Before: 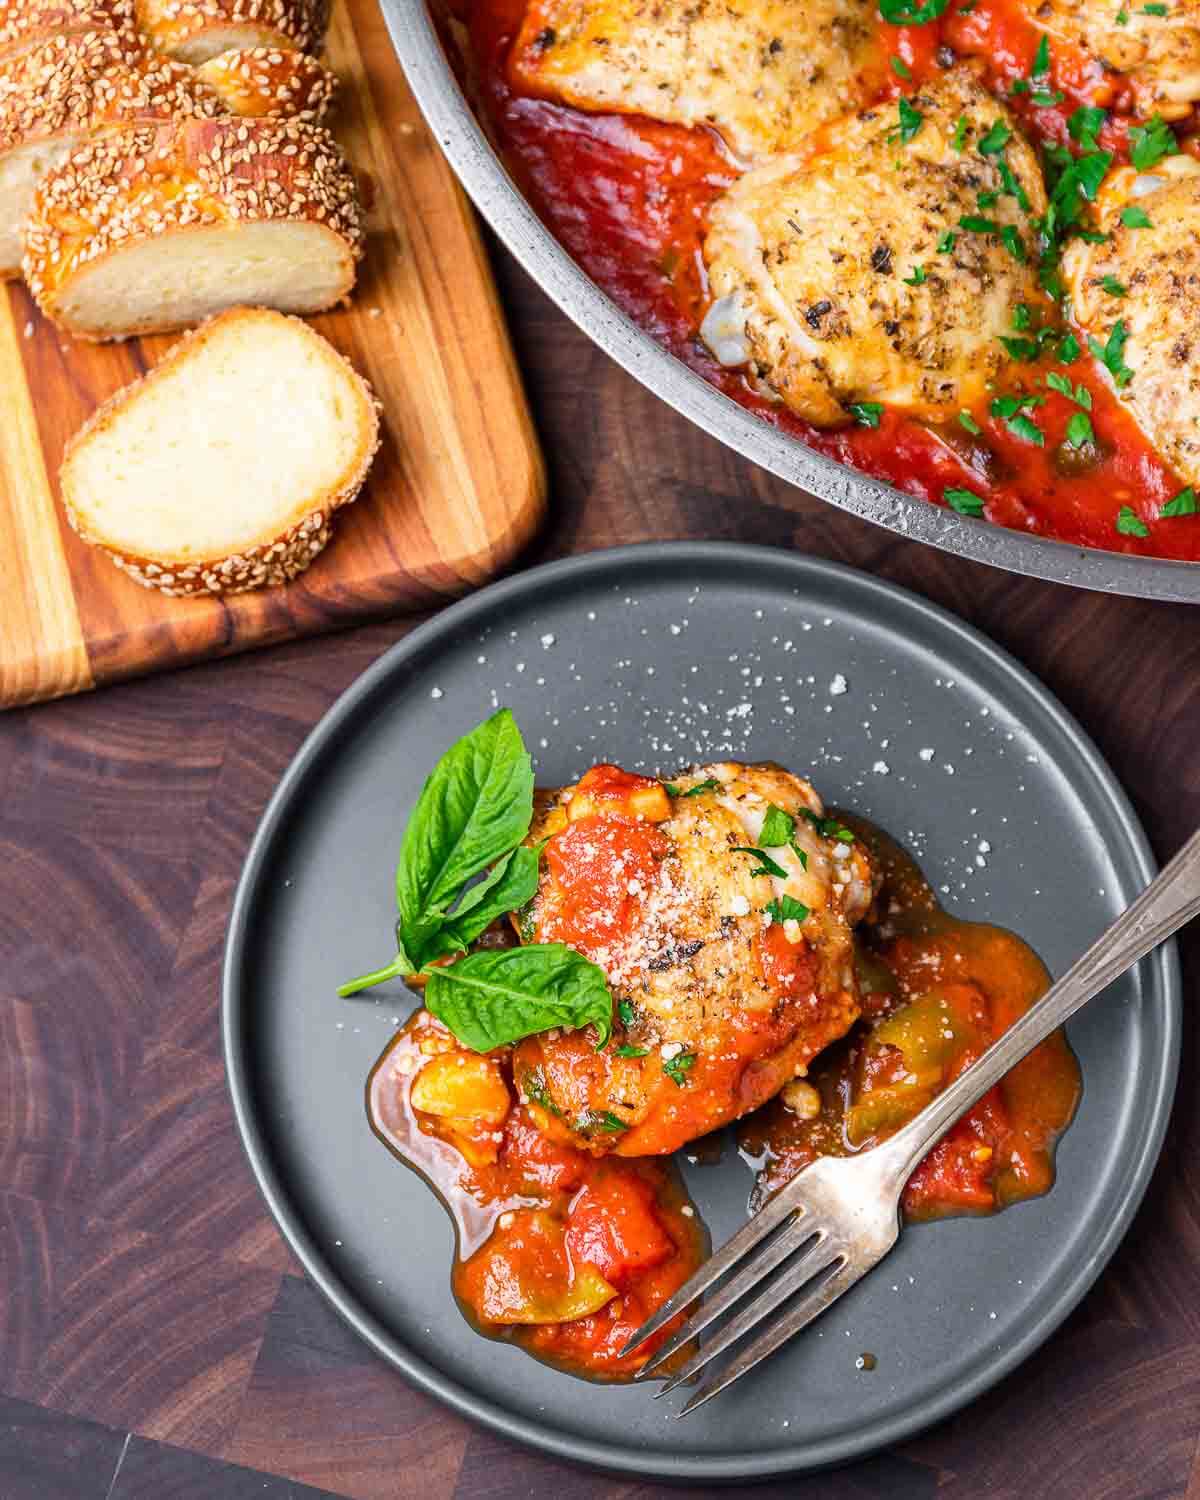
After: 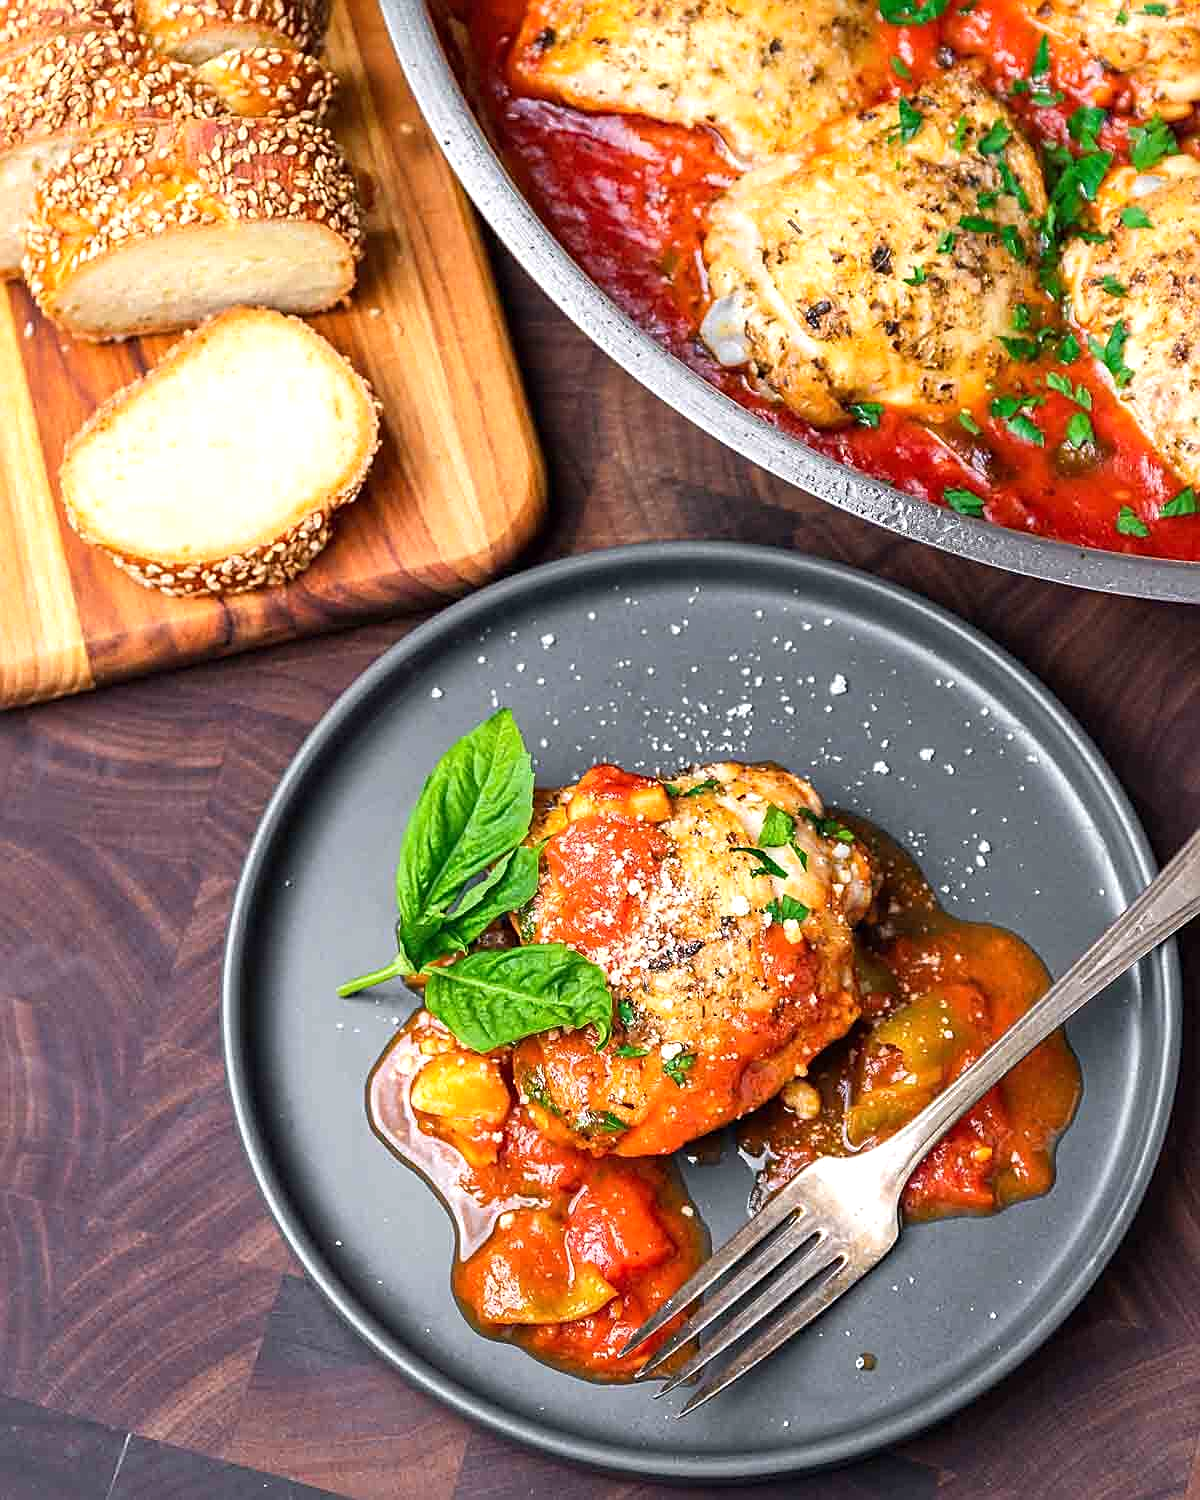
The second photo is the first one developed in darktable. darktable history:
sharpen: on, module defaults
exposure: exposure 0.299 EV, compensate highlight preservation false
